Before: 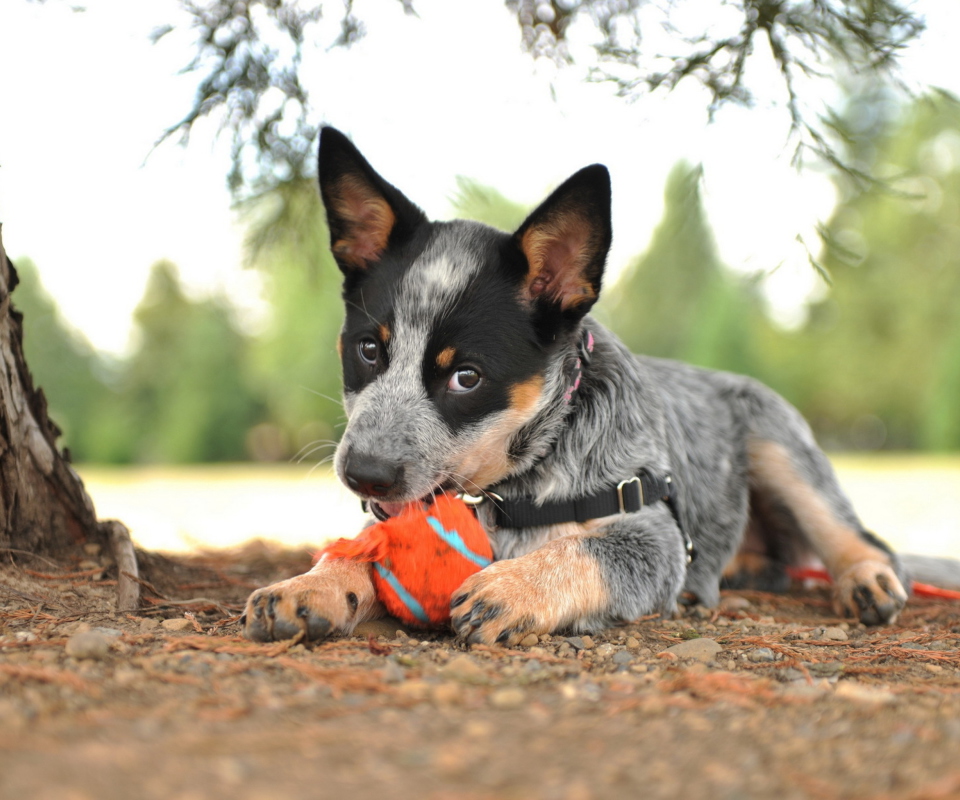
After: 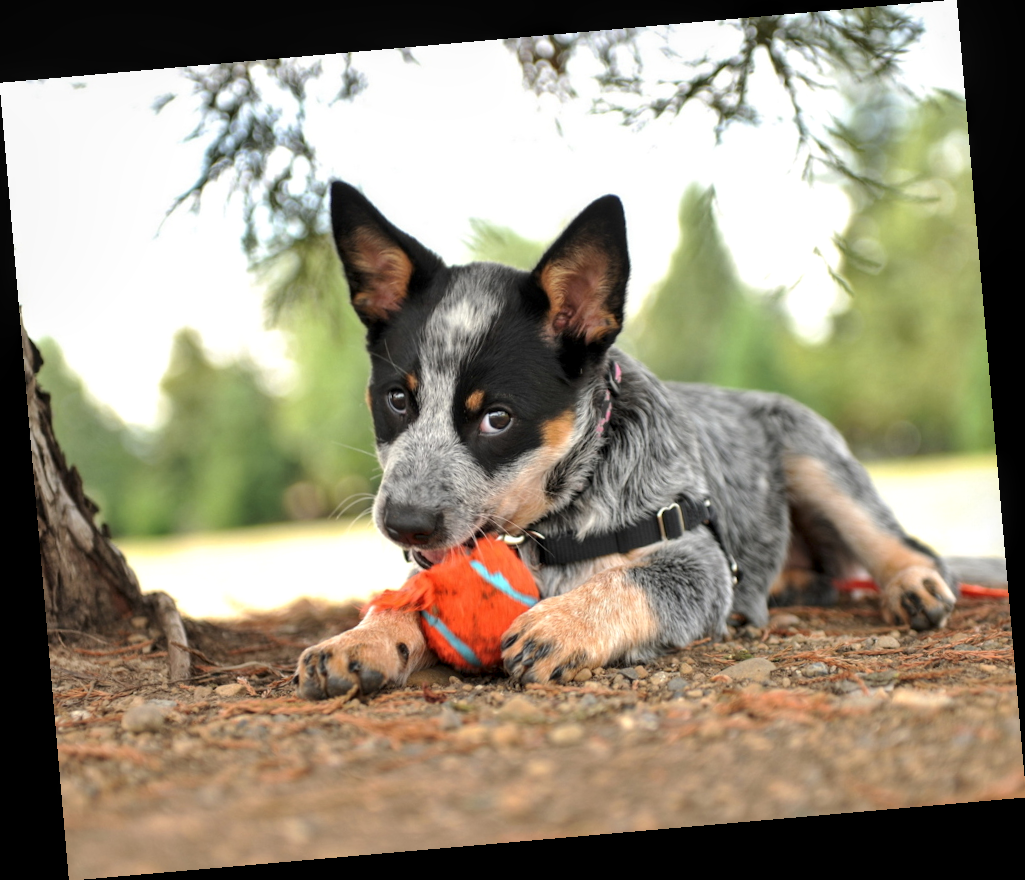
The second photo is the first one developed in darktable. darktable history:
local contrast: highlights 83%, shadows 81%
rotate and perspective: rotation -4.98°, automatic cropping off
